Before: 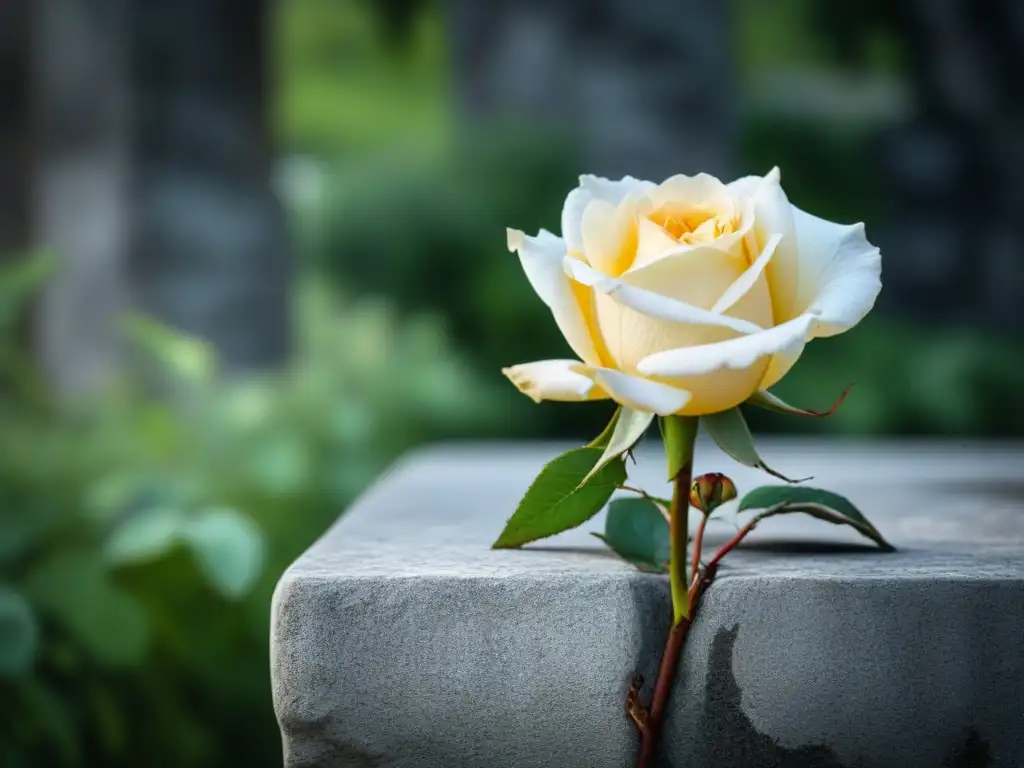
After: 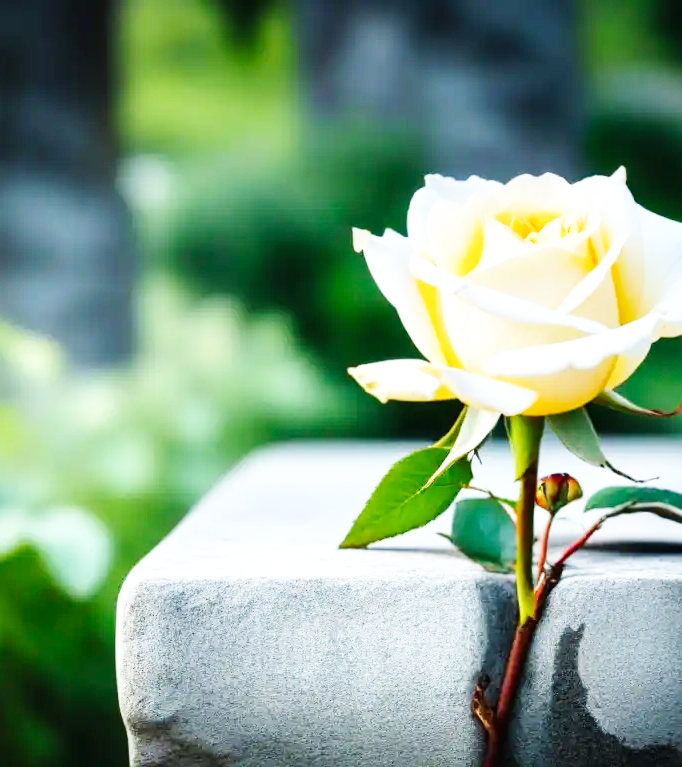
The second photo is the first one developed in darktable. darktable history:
base curve: curves: ch0 [(0, 0.003) (0.001, 0.002) (0.006, 0.004) (0.02, 0.022) (0.048, 0.086) (0.094, 0.234) (0.162, 0.431) (0.258, 0.629) (0.385, 0.8) (0.548, 0.918) (0.751, 0.988) (1, 1)], preserve colors none
exposure: exposure 0.485 EV, compensate highlight preservation false
graduated density: on, module defaults
crop and rotate: left 15.055%, right 18.278%
